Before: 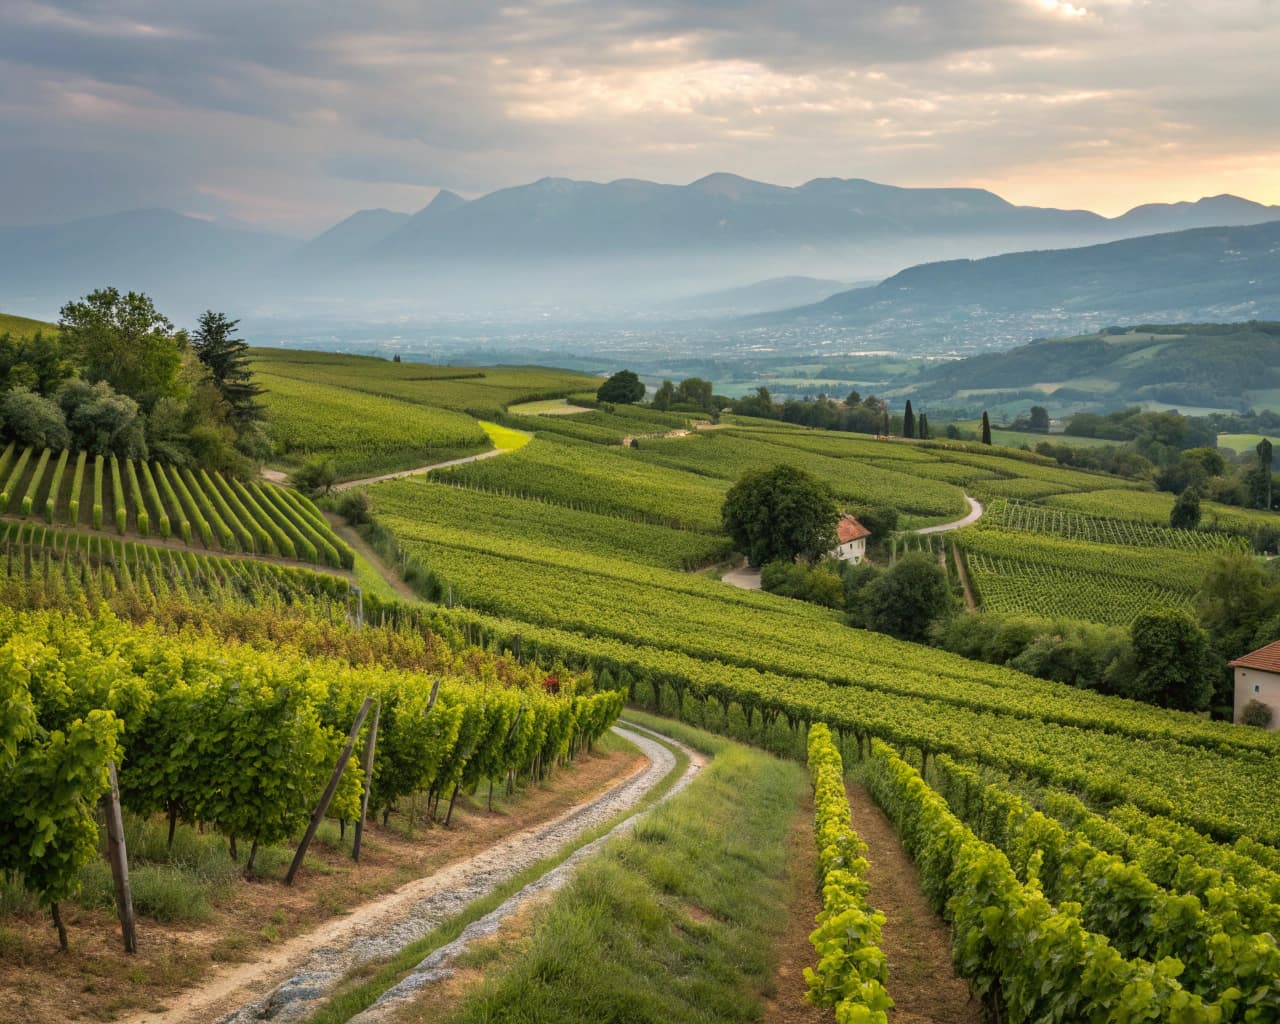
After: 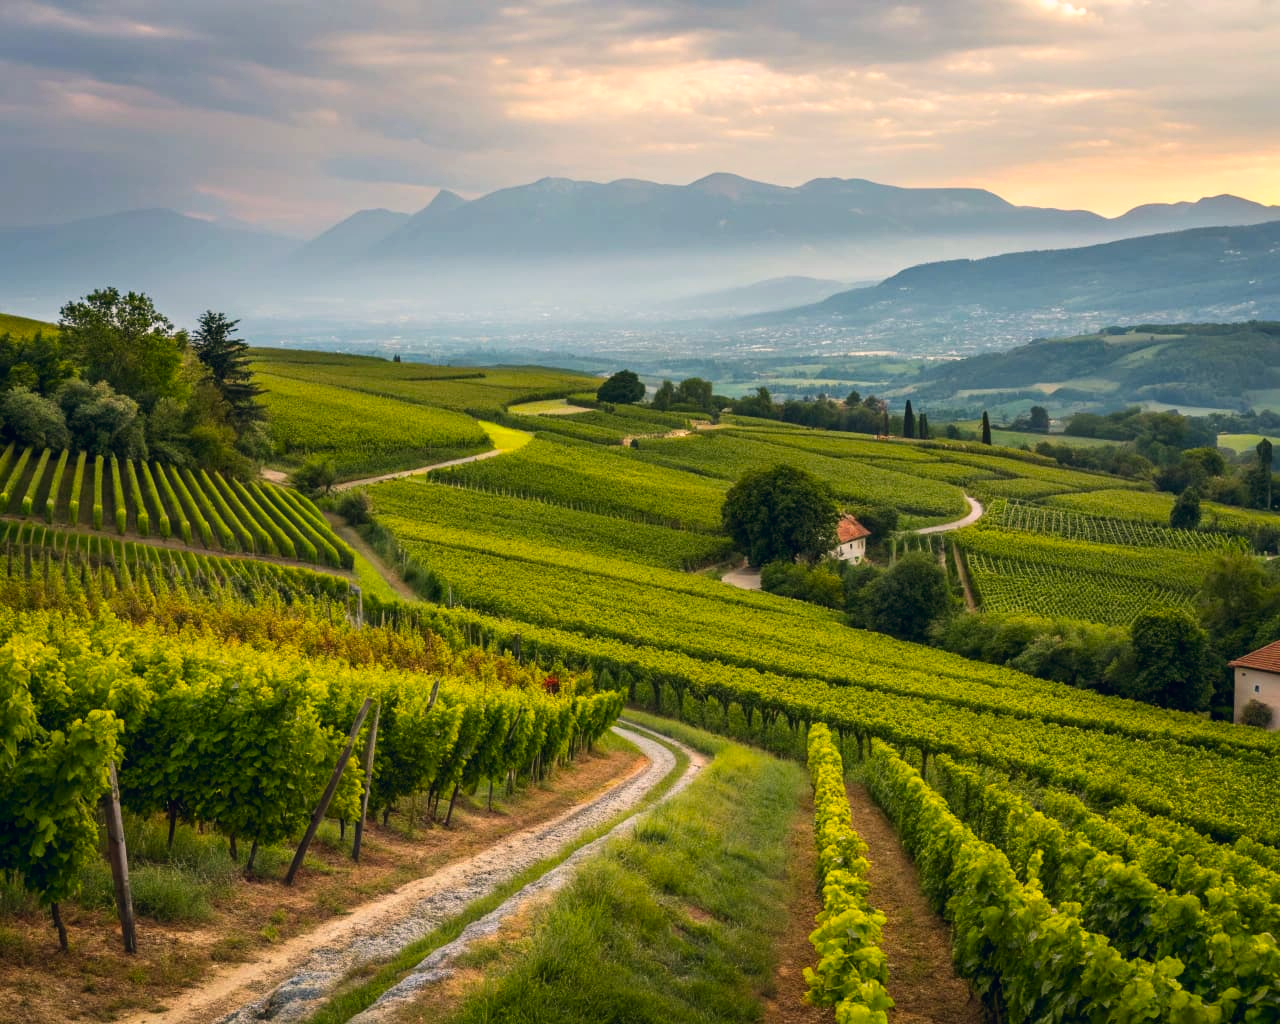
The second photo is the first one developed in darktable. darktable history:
color balance rgb: shadows lift › hue 87.51°, highlights gain › chroma 1.62%, highlights gain › hue 55.1°, global offset › chroma 0.06%, global offset › hue 253.66°, linear chroma grading › global chroma 0.5%, perceptual saturation grading › global saturation 16.38%
contrast brightness saturation: contrast 0.15, brightness -0.01, saturation 0.1
